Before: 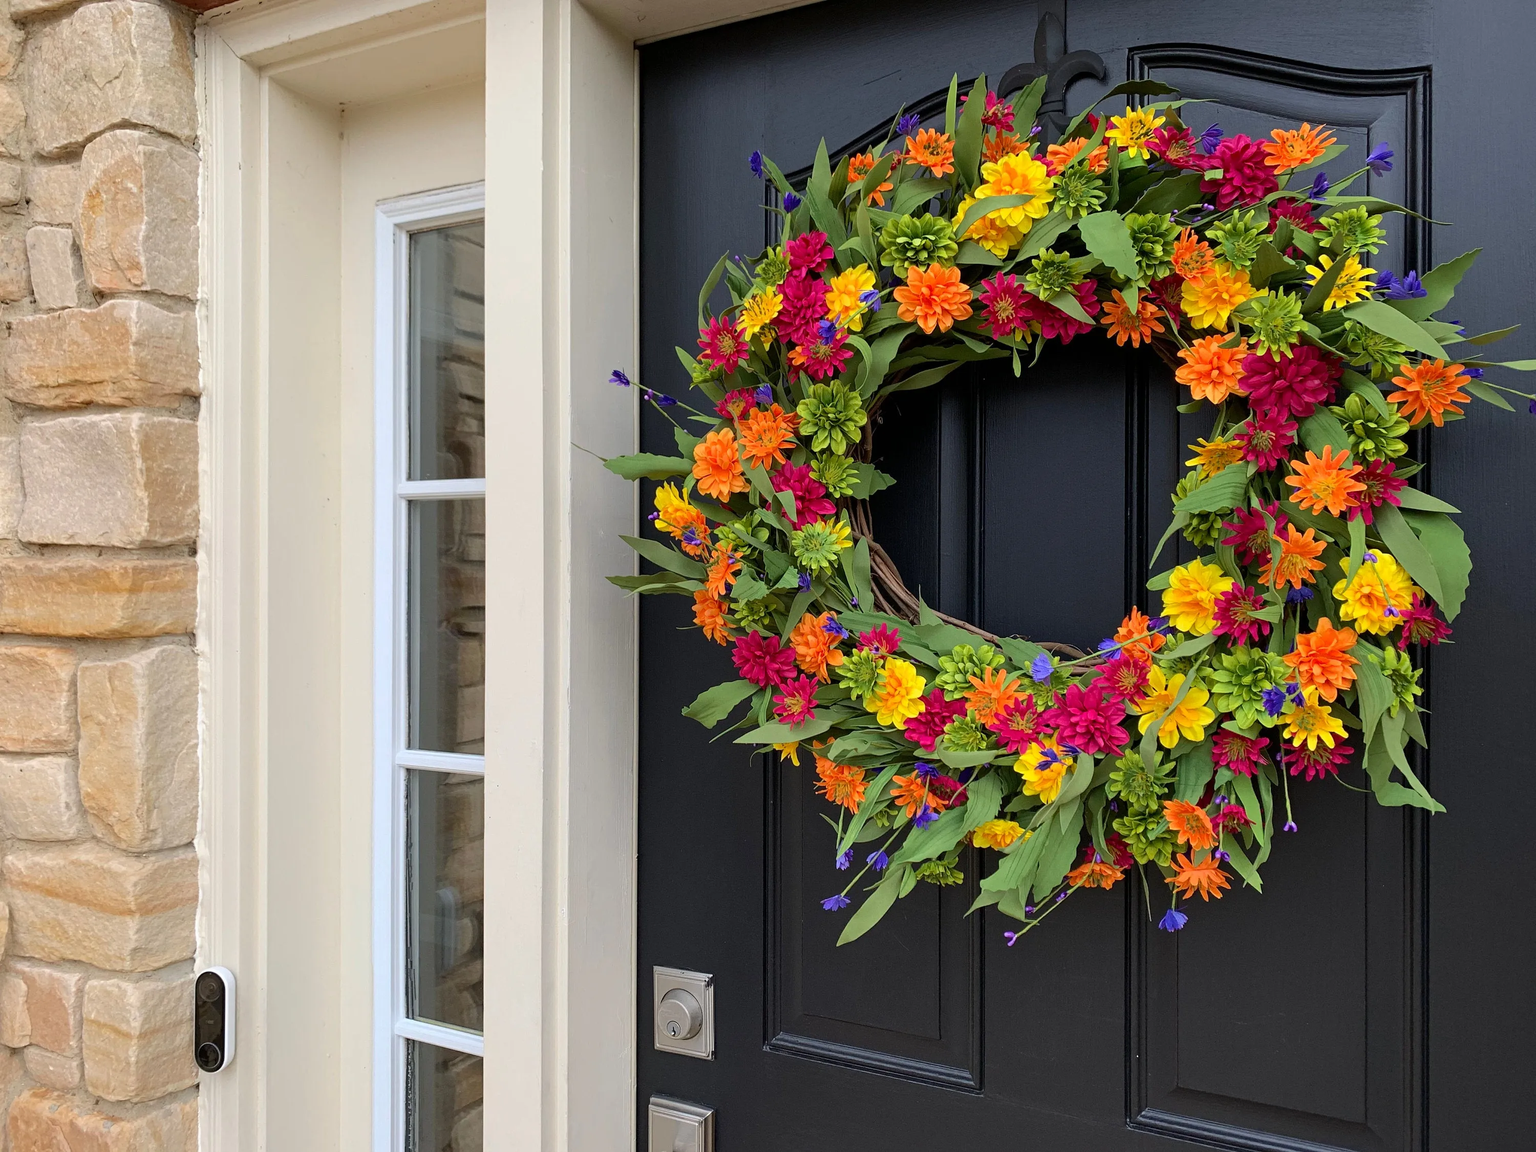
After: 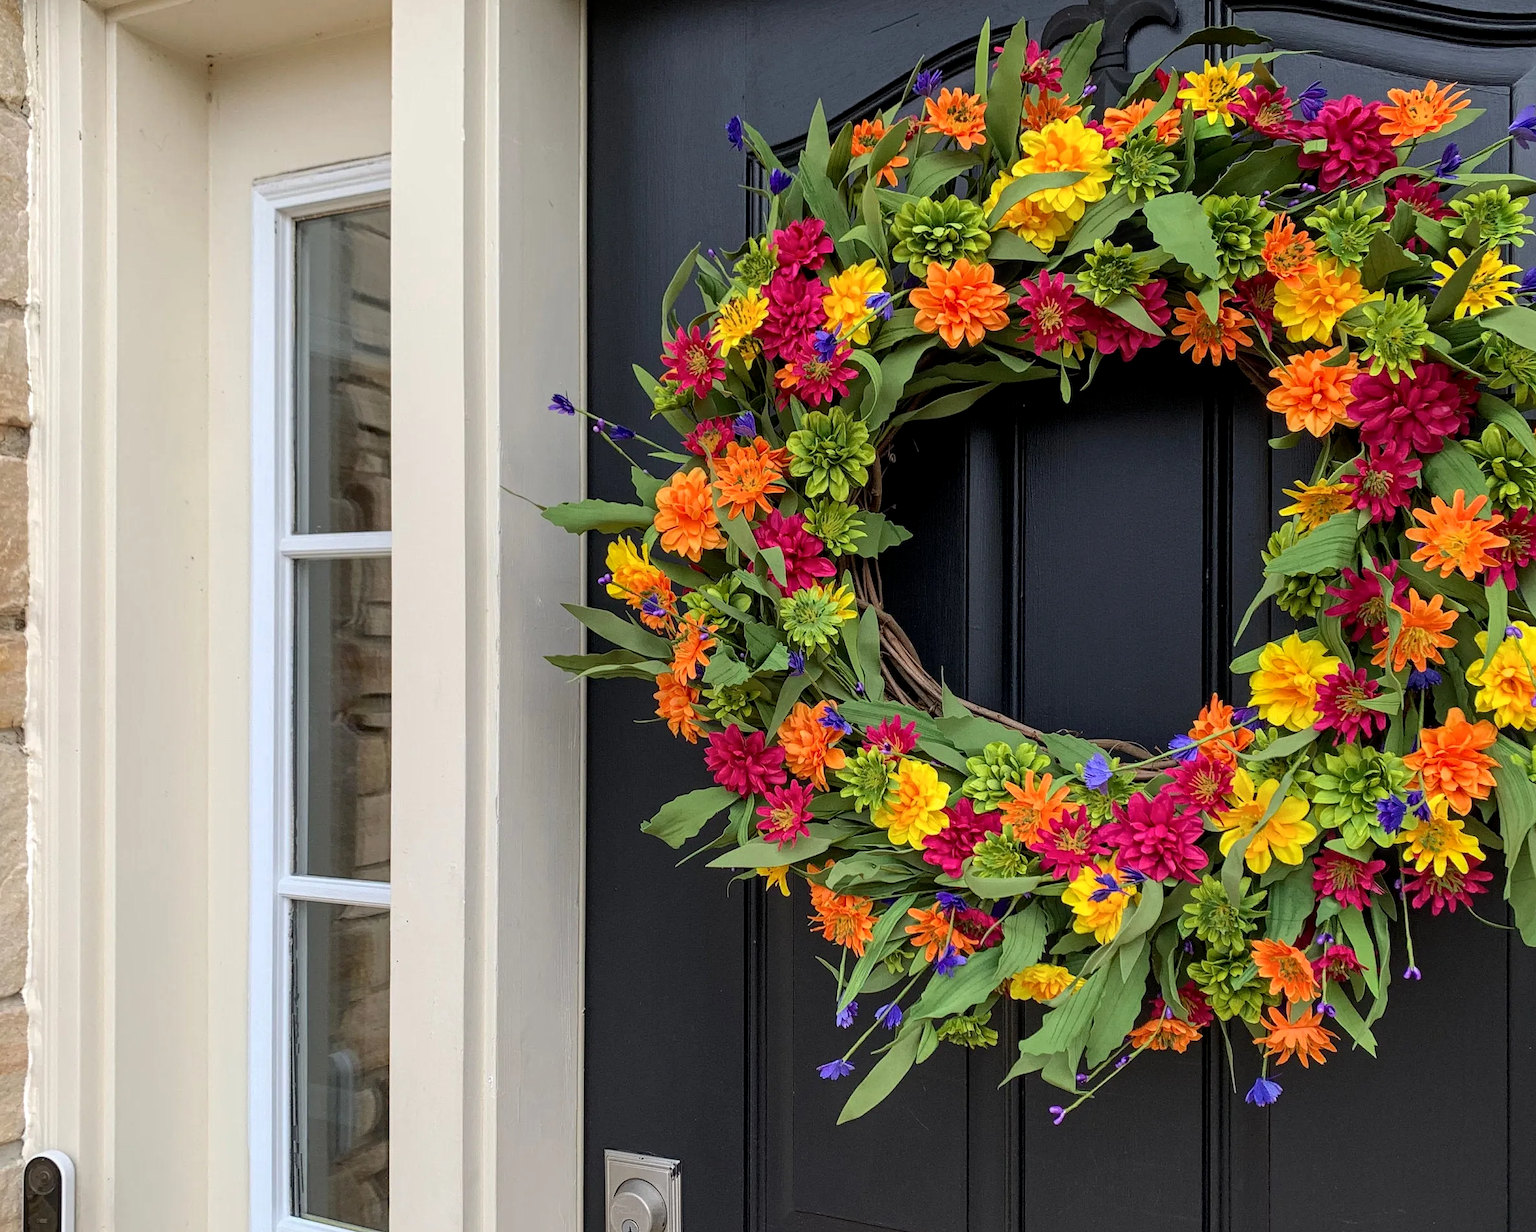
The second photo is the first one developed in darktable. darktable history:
crop: left 11.52%, top 5.169%, right 9.59%, bottom 10.428%
exposure: compensate highlight preservation false
contrast equalizer: octaves 7, y [[0.5 ×6], [0.5 ×6], [0.5, 0.5, 0.501, 0.545, 0.707, 0.863], [0 ×6], [0 ×6]], mix -0.984
local contrast: on, module defaults
